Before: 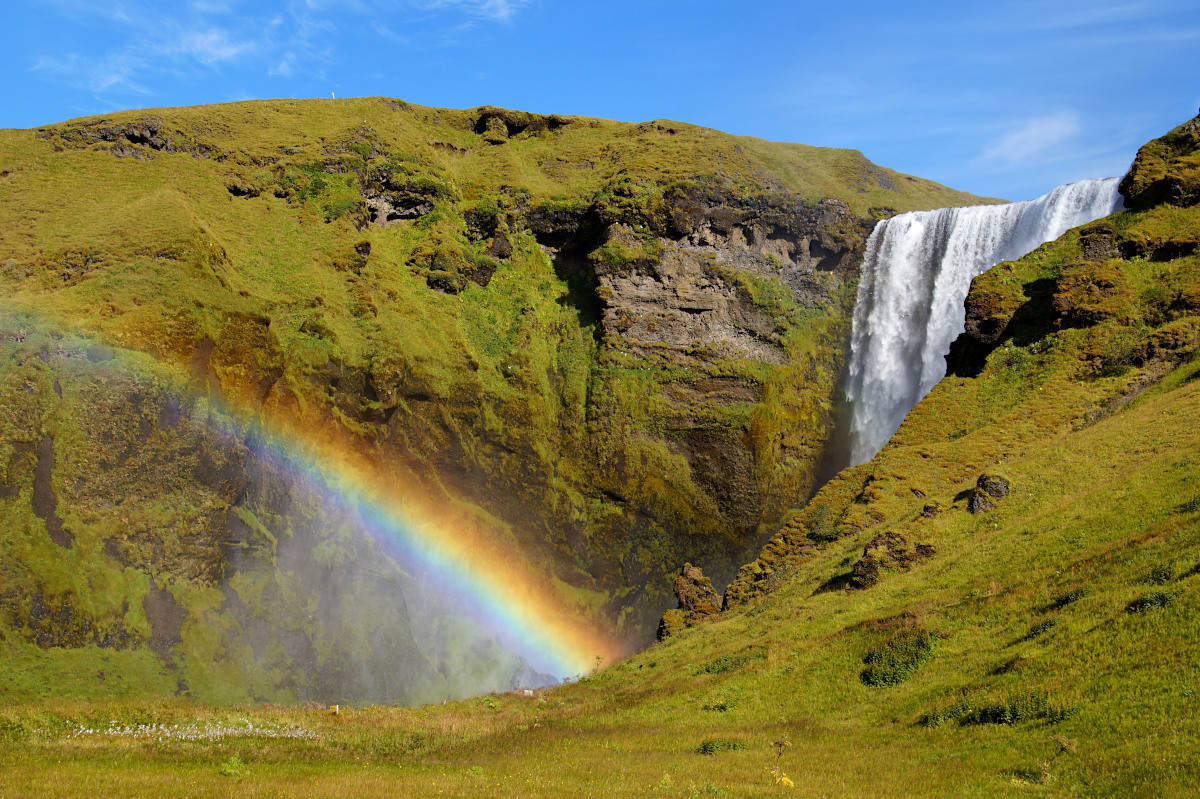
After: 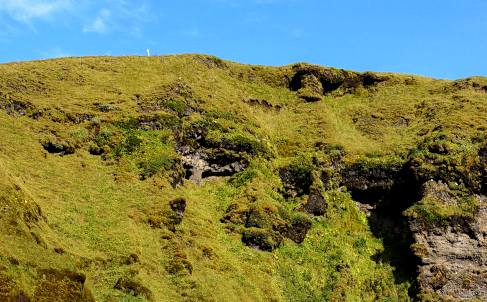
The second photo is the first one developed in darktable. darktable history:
crop: left 15.452%, top 5.459%, right 43.956%, bottom 56.62%
local contrast: on, module defaults
tone equalizer: -8 EV -0.417 EV, -7 EV -0.389 EV, -6 EV -0.333 EV, -5 EV -0.222 EV, -3 EV 0.222 EV, -2 EV 0.333 EV, -1 EV 0.389 EV, +0 EV 0.417 EV, edges refinement/feathering 500, mask exposure compensation -1.57 EV, preserve details no
